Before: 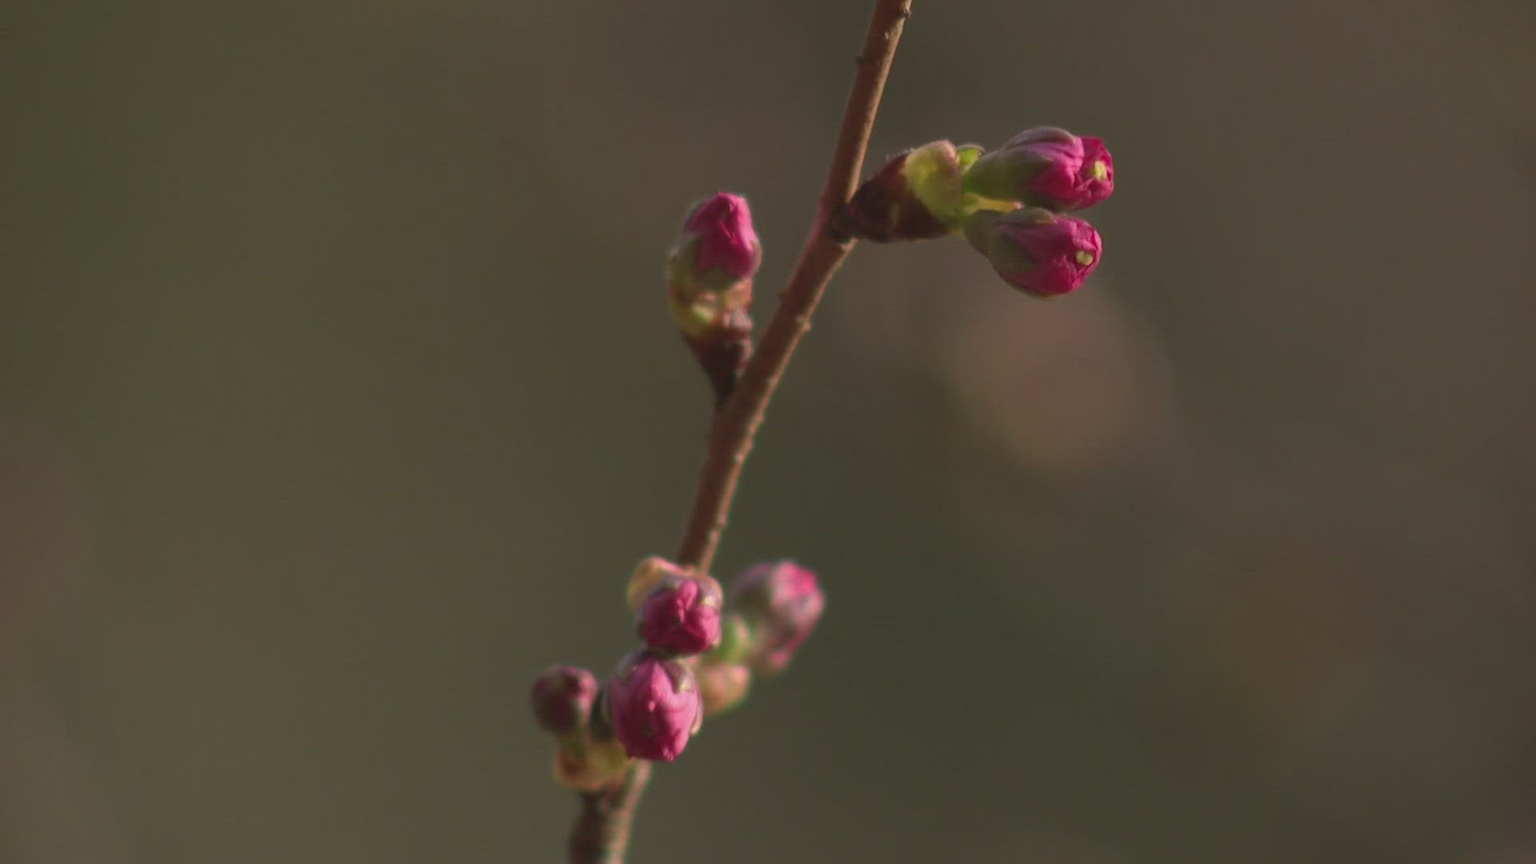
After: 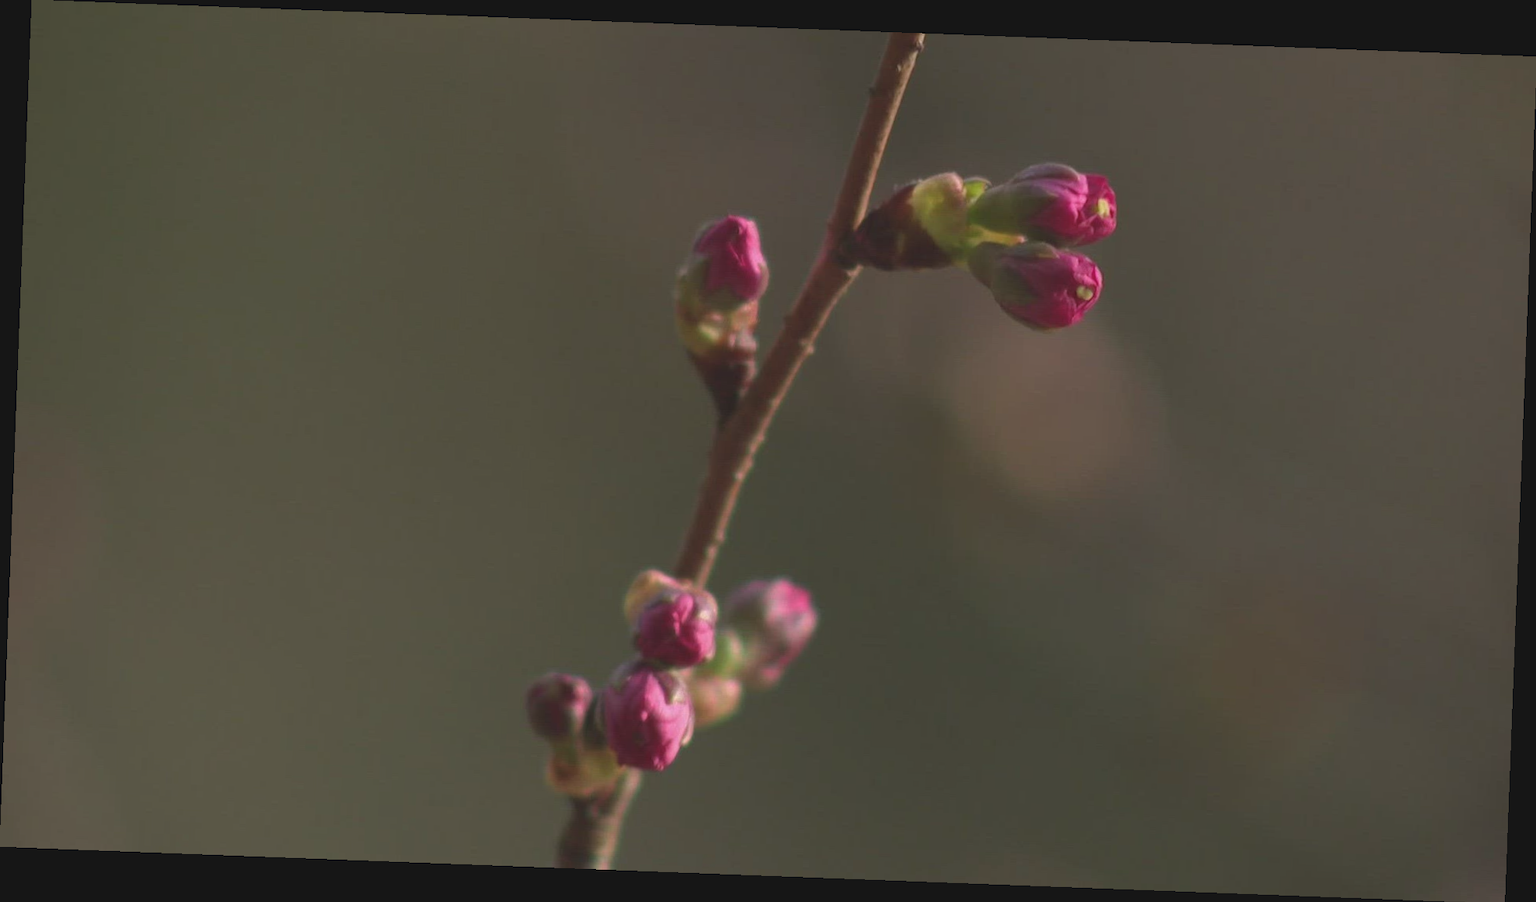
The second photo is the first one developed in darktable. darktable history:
bloom: size 9%, threshold 100%, strength 7%
white balance: red 0.976, blue 1.04
rotate and perspective: rotation 2.17°, automatic cropping off
exposure: black level correction -0.008, exposure 0.067 EV, compensate highlight preservation false
